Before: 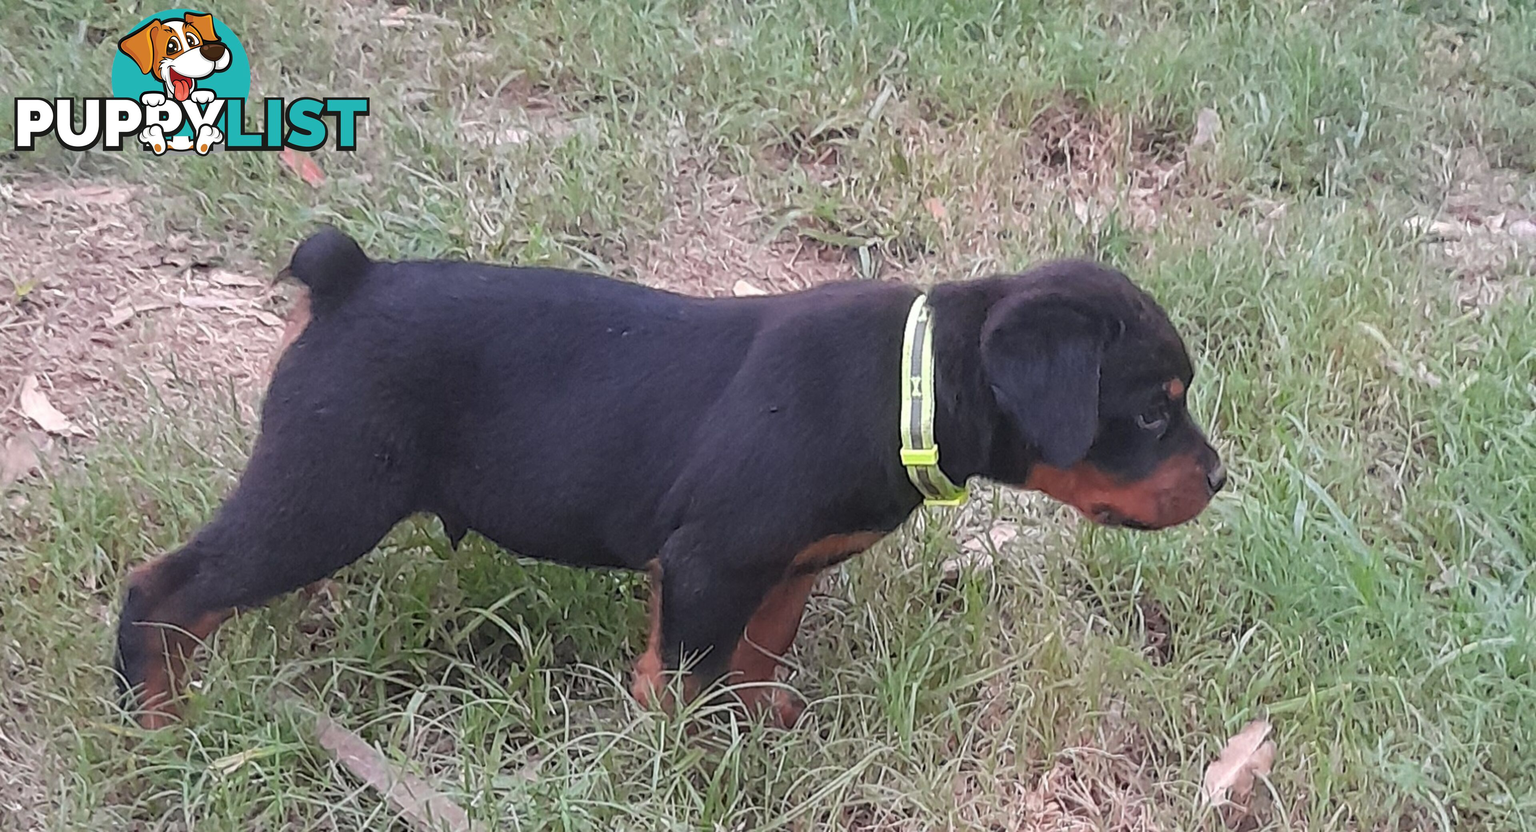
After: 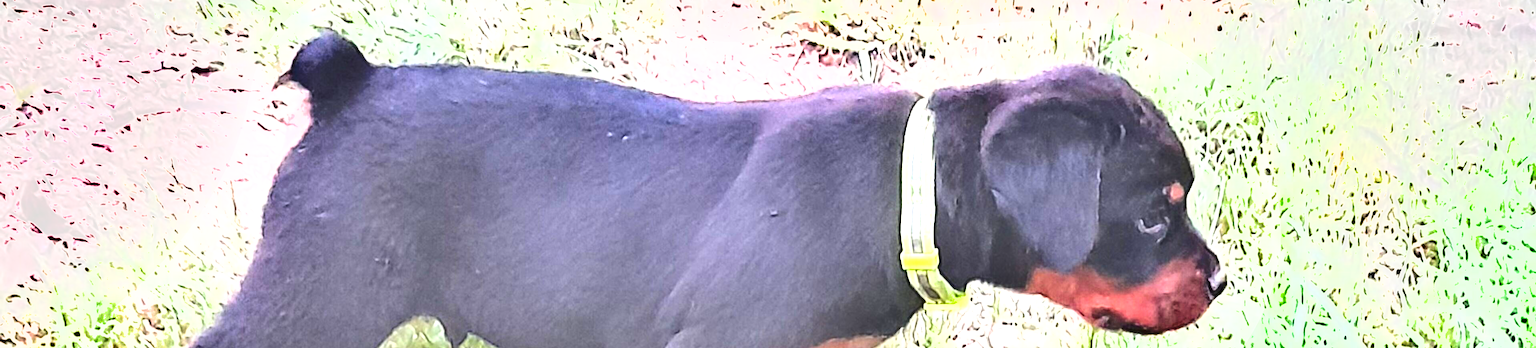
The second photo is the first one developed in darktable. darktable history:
shadows and highlights: radius 169.87, shadows 26.05, white point adjustment 3.1, highlights -68.42, soften with gaussian
crop and rotate: top 23.566%, bottom 34.487%
exposure: black level correction 0, exposure 1.936 EV, compensate highlight preservation false
contrast brightness saturation: contrast 0.099, brightness 0.315, saturation 0.135
